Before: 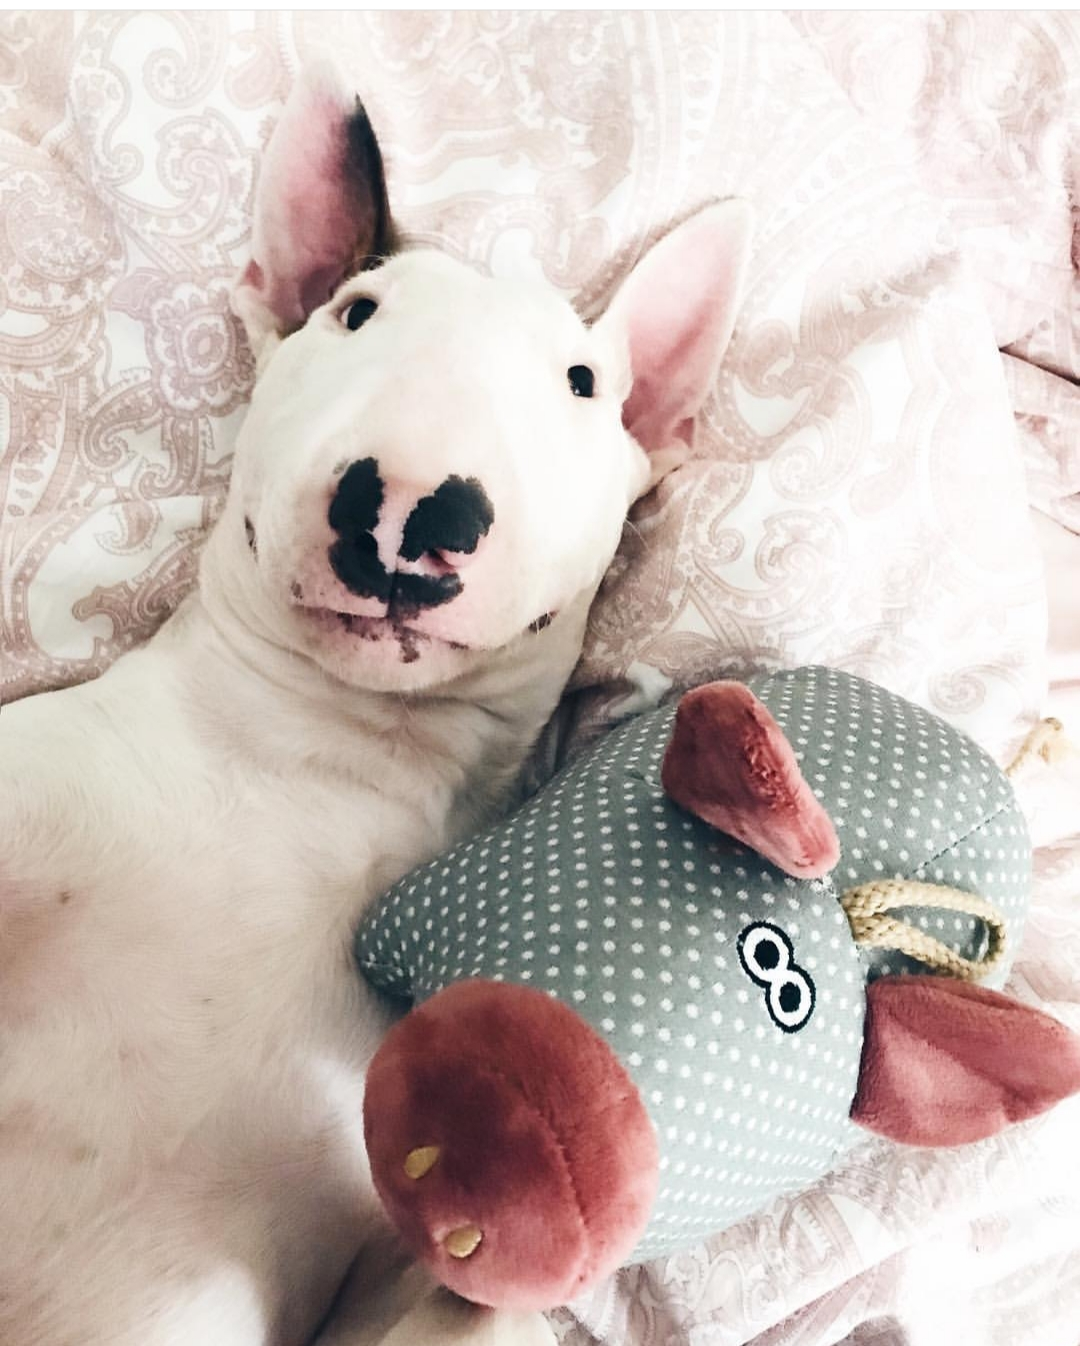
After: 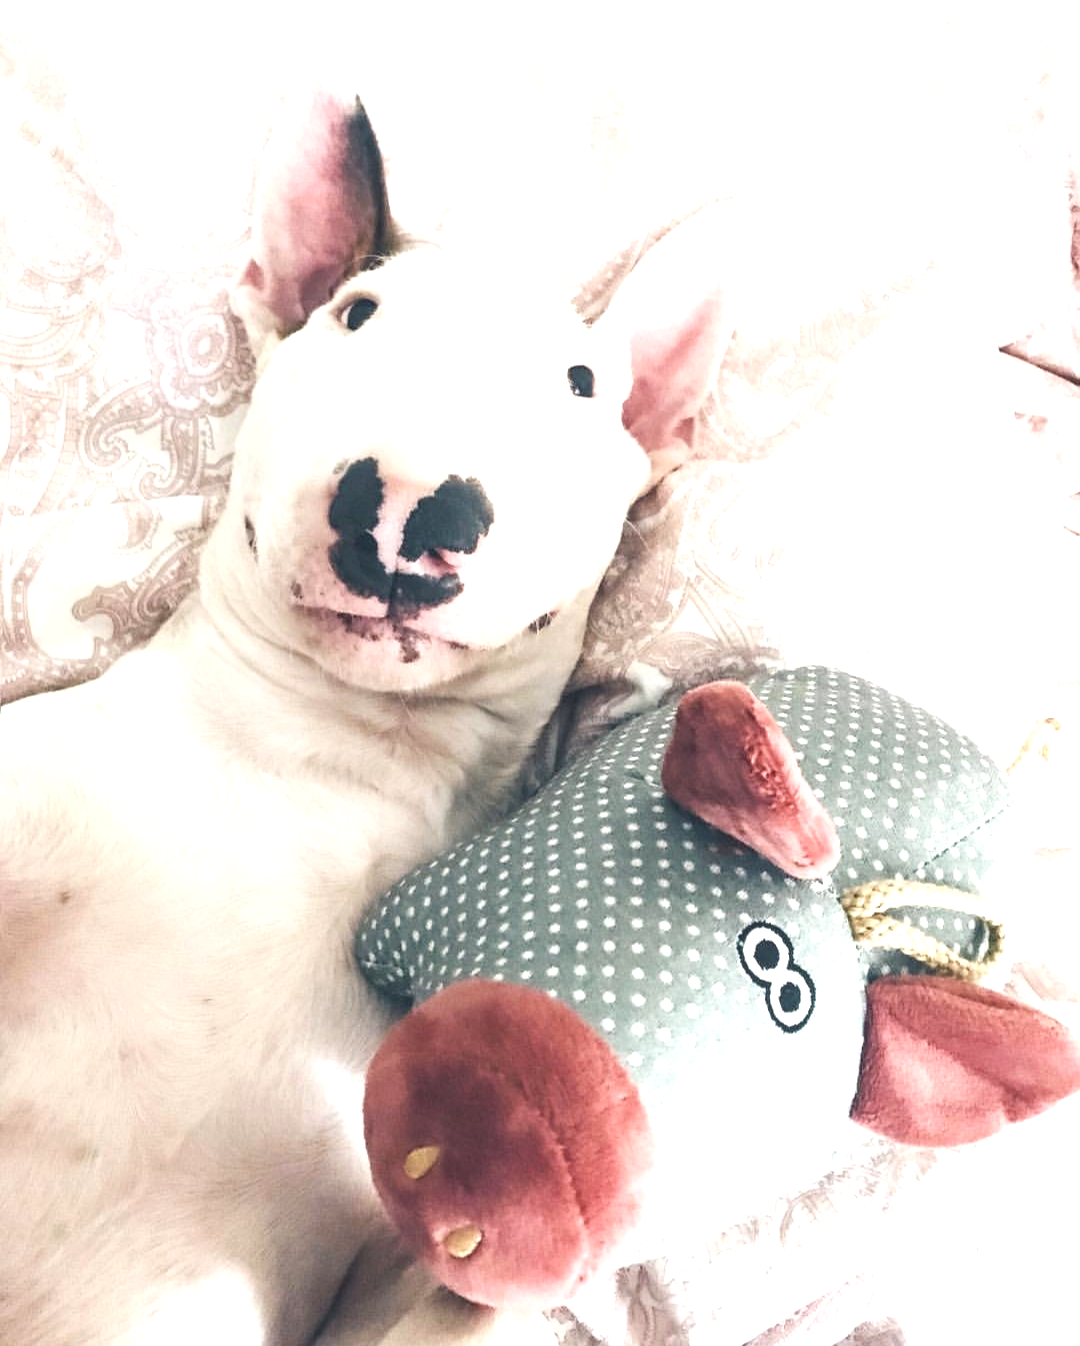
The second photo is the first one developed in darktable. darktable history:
exposure: black level correction 0, exposure 1 EV, compensate highlight preservation false
contrast brightness saturation: contrast -0.143, brightness 0.043, saturation -0.126
local contrast: on, module defaults
